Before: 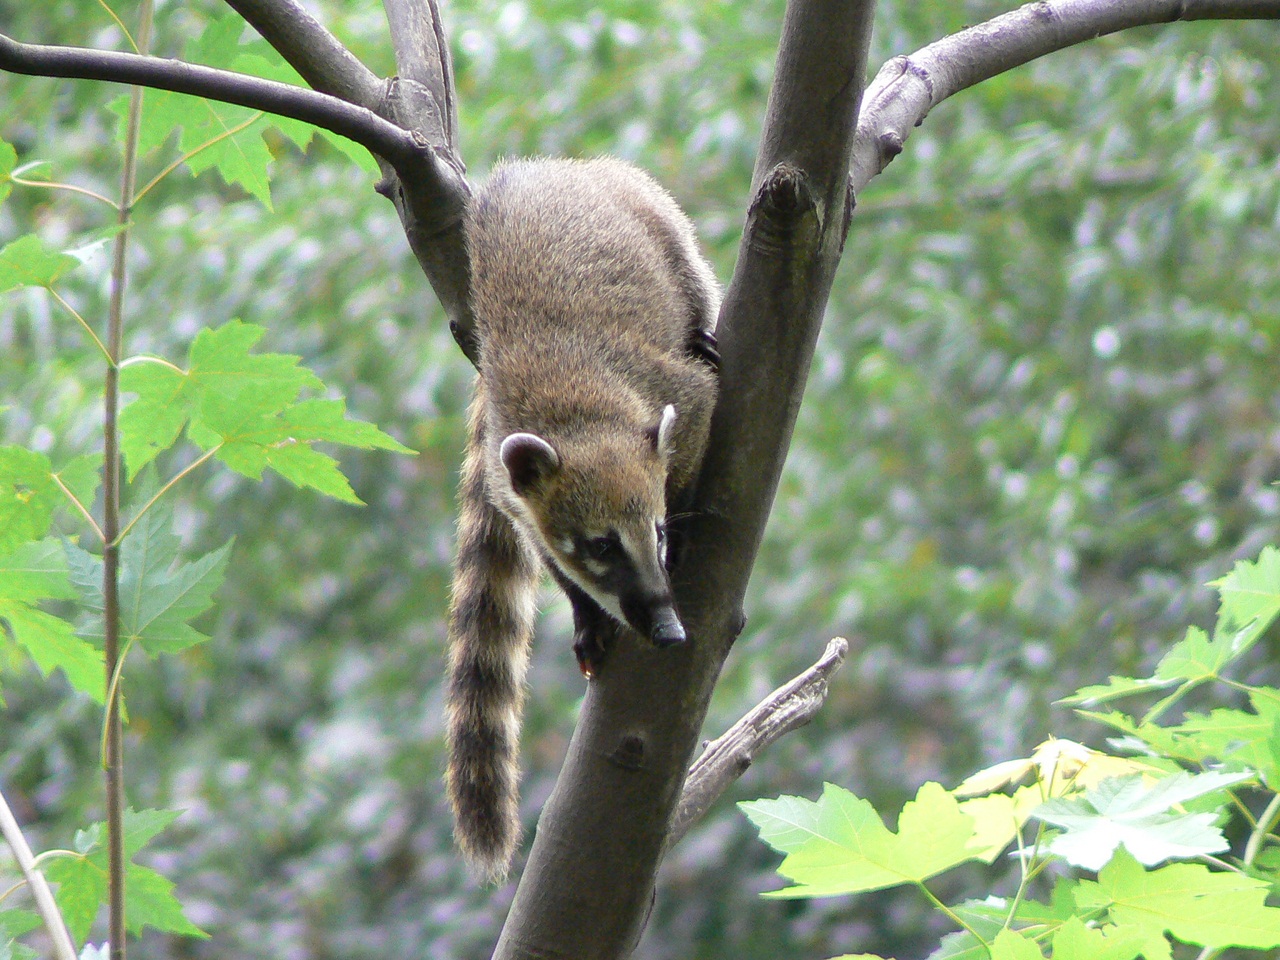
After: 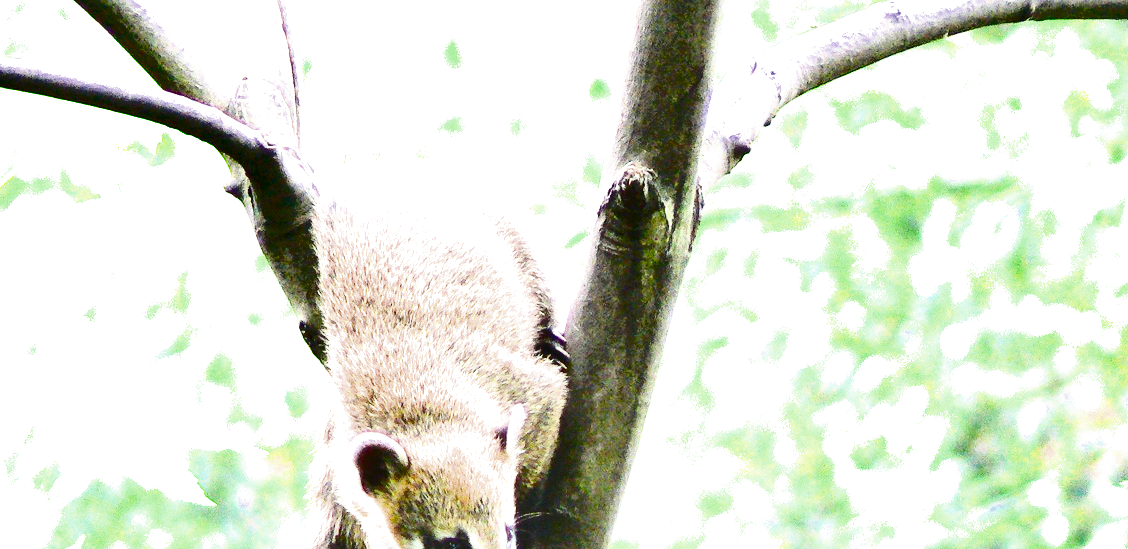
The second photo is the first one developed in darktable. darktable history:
shadows and highlights: radius 108.52, shadows 44.07, highlights -67.8, low approximation 0.01, soften with gaussian
exposure: black level correction 0, exposure 4 EV, compensate exposure bias true, compensate highlight preservation false
filmic rgb: black relative exposure -7.65 EV, white relative exposure 4.56 EV, hardness 3.61
grain: coarseness 0.09 ISO
crop and rotate: left 11.812%, bottom 42.776%
tone equalizer: on, module defaults
